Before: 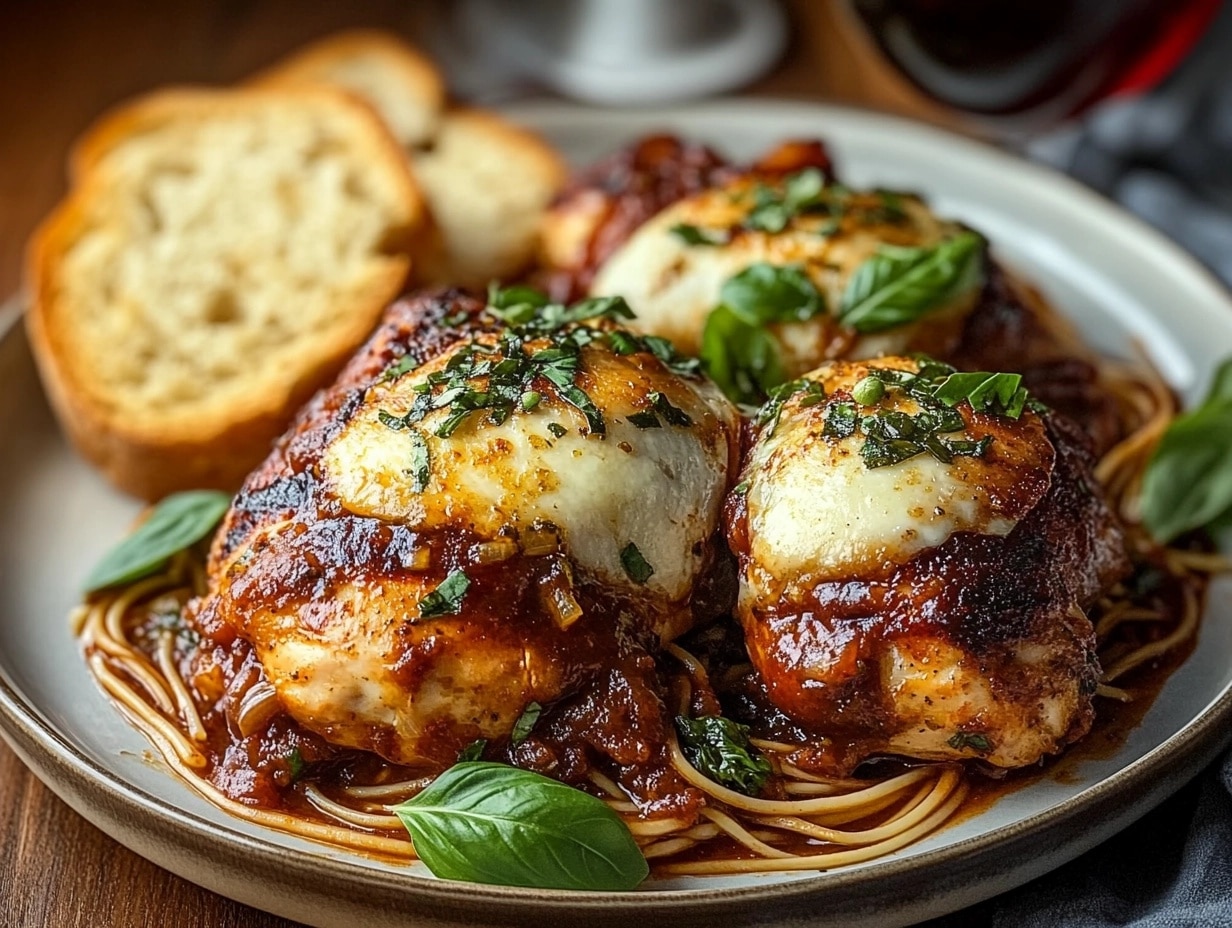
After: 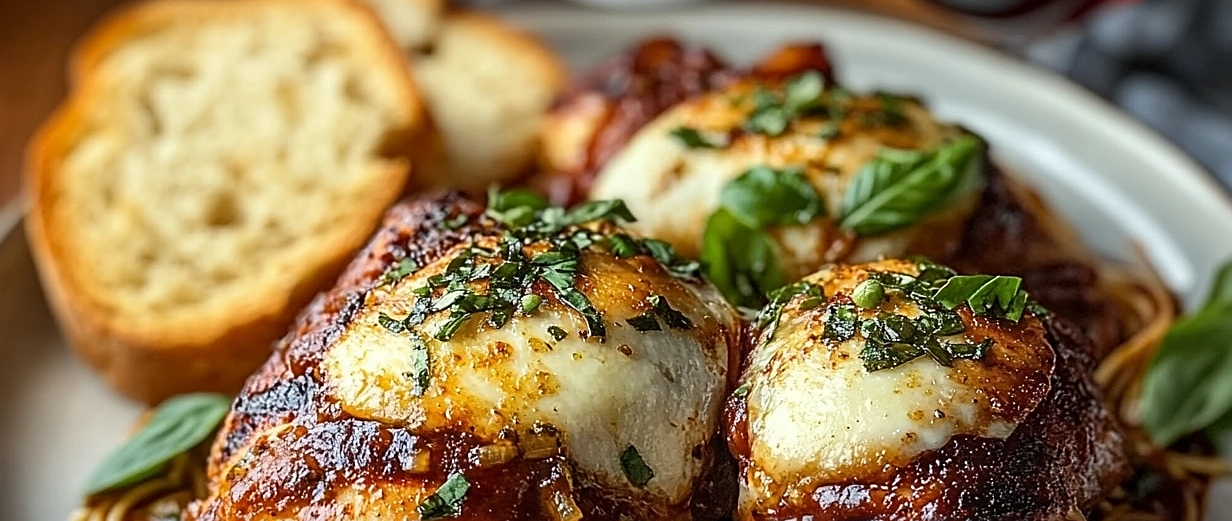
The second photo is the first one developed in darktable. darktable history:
crop and rotate: top 10.464%, bottom 33.361%
sharpen: on, module defaults
